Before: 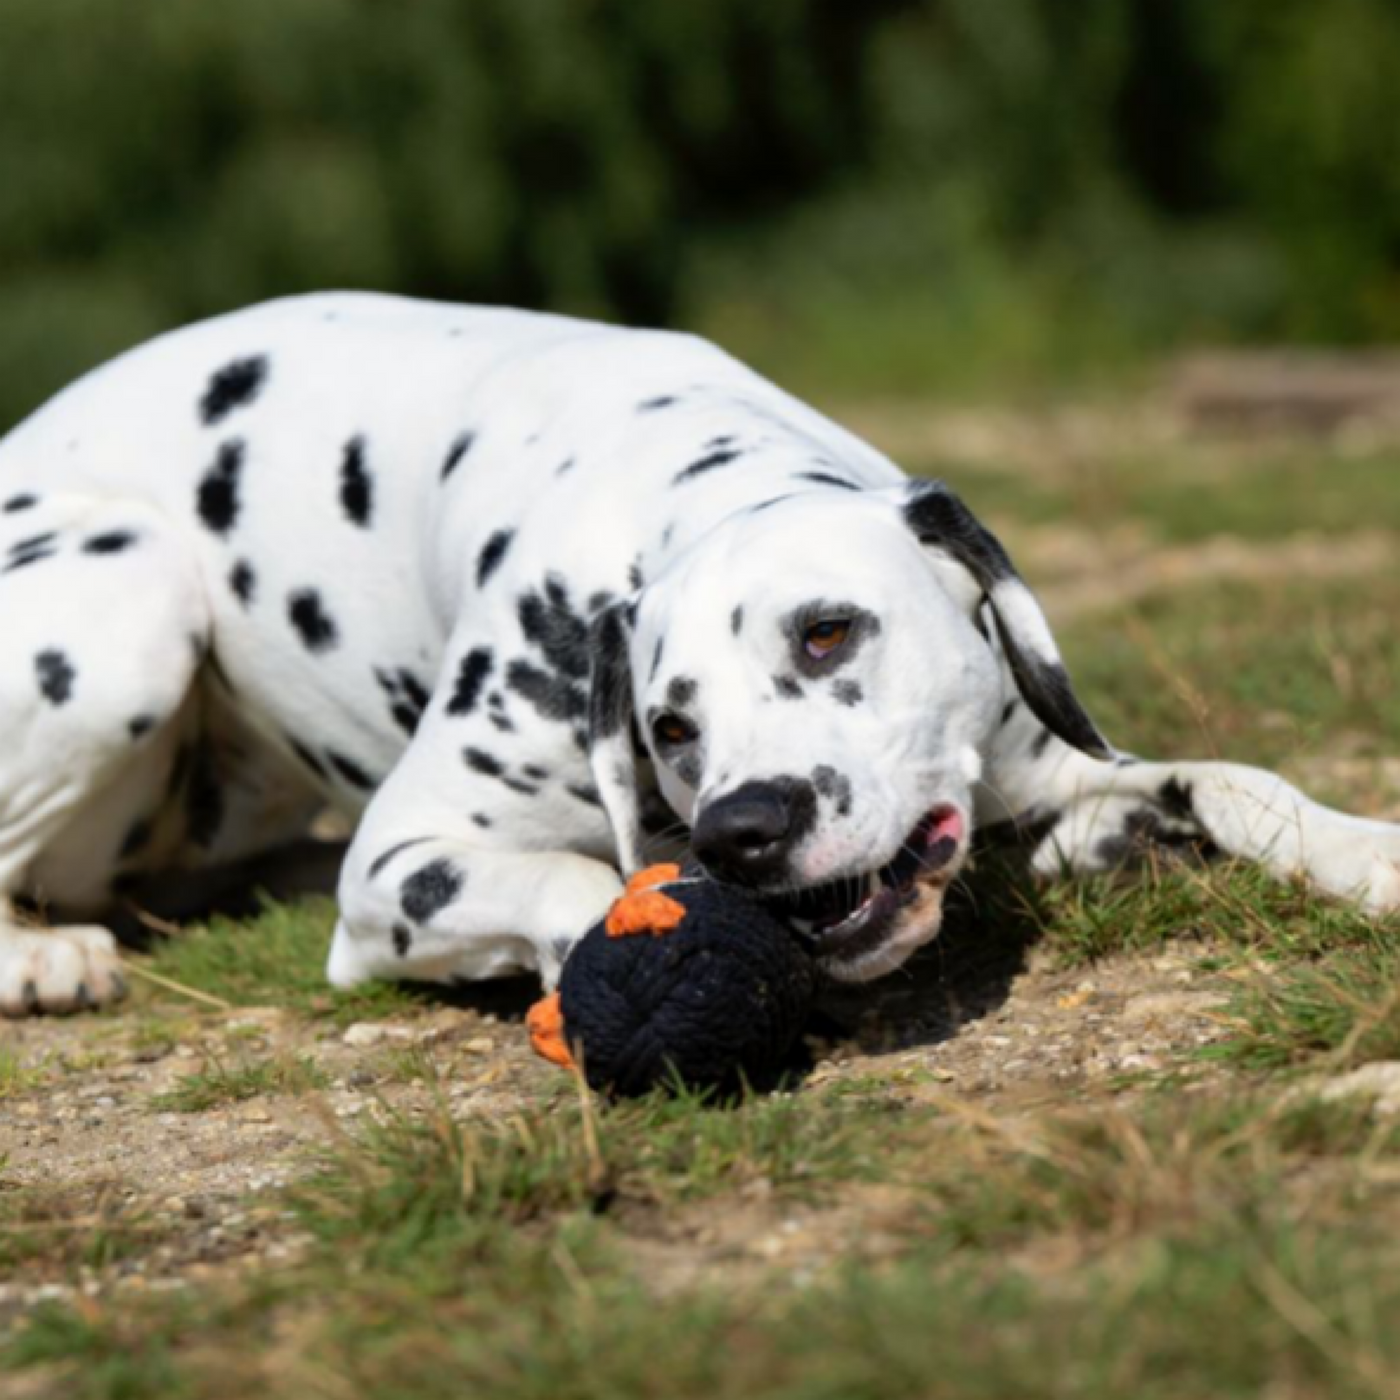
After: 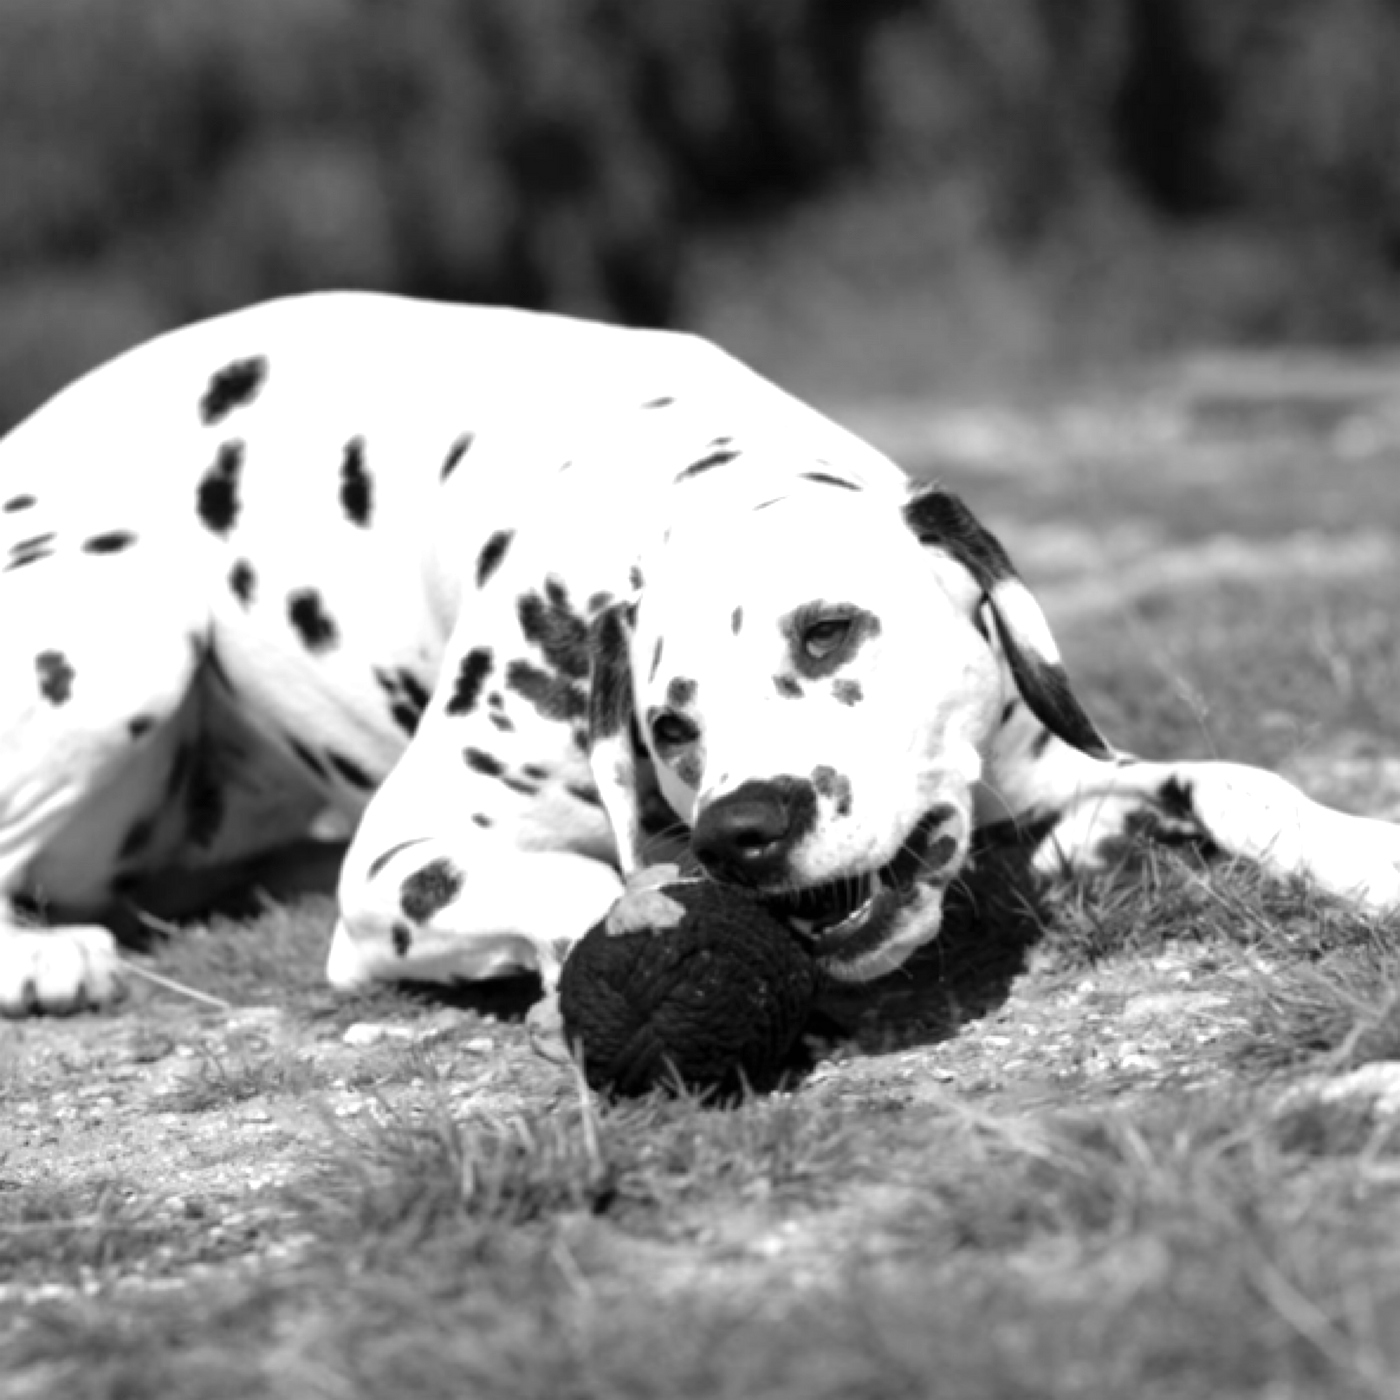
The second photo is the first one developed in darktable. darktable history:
exposure: black level correction 0, exposure 0.7 EV, compensate exposure bias true, compensate highlight preservation false
monochrome: a 16.01, b -2.65, highlights 0.52
